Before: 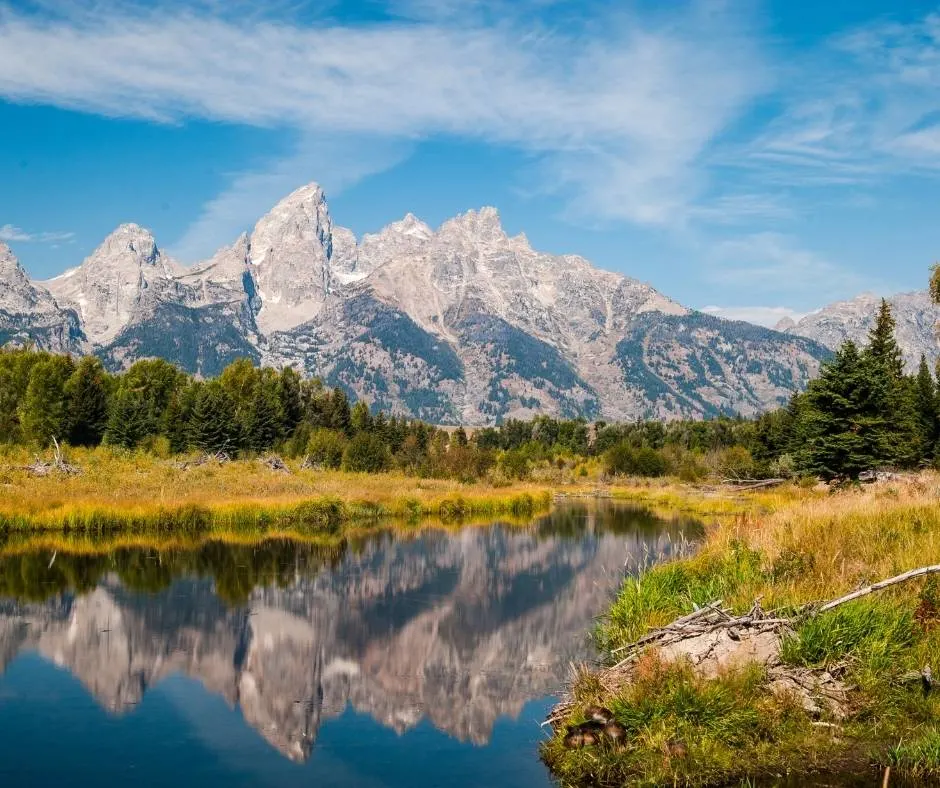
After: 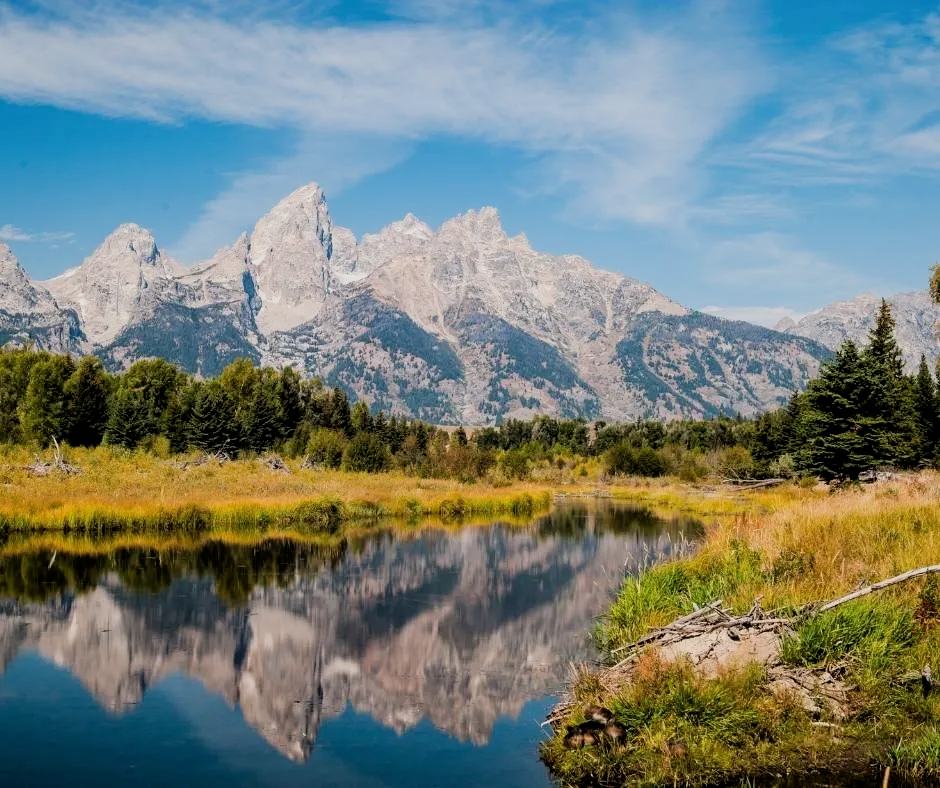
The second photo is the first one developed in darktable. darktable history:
filmic rgb: black relative exposure -7.77 EV, white relative exposure 4.45 EV, threshold 2.96 EV, hardness 3.75, latitude 50.07%, contrast 1.101, enable highlight reconstruction true
